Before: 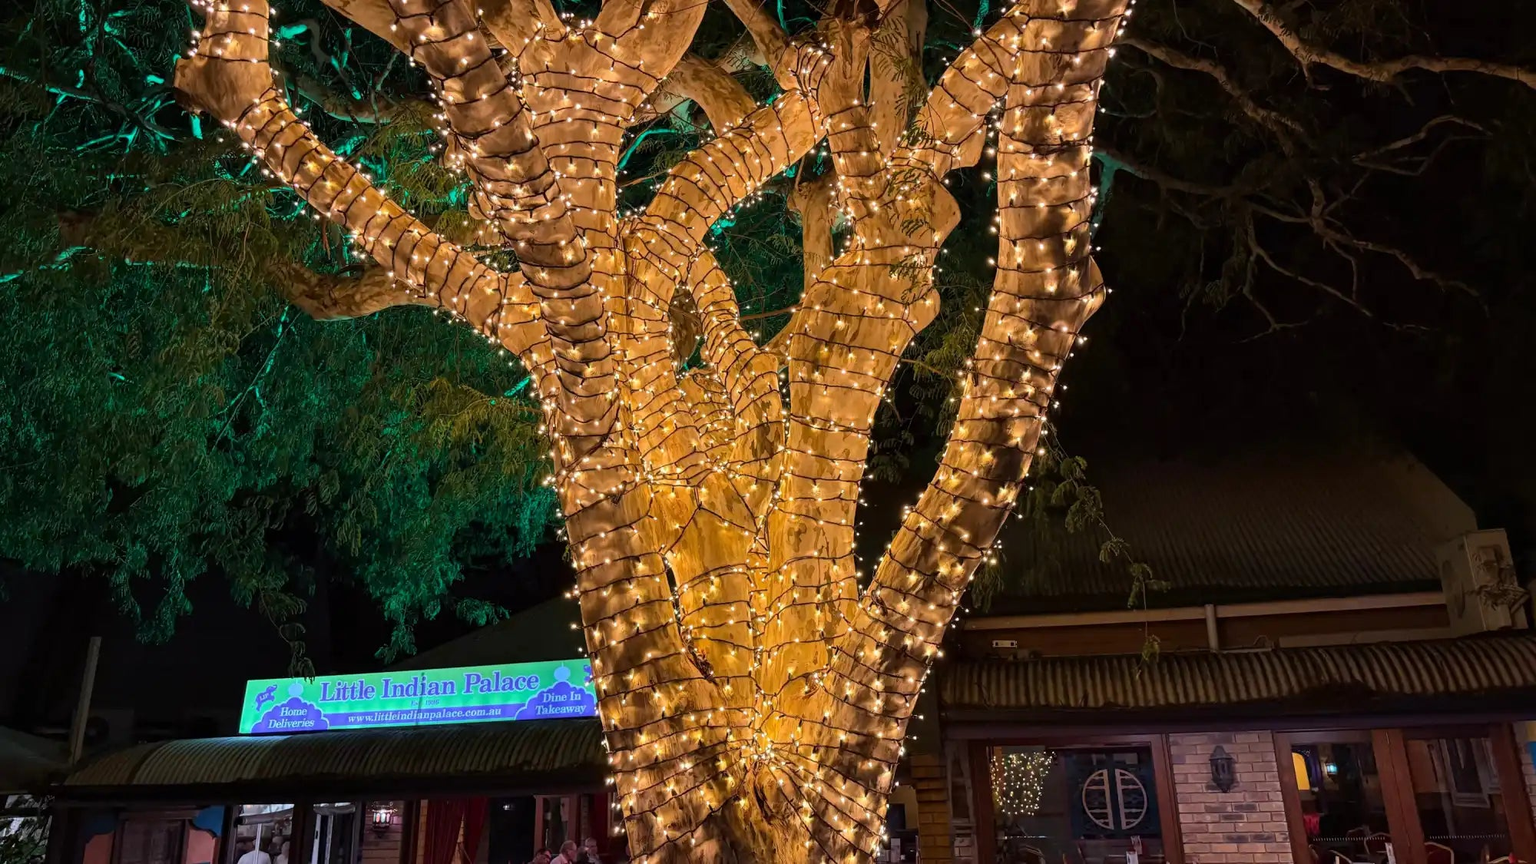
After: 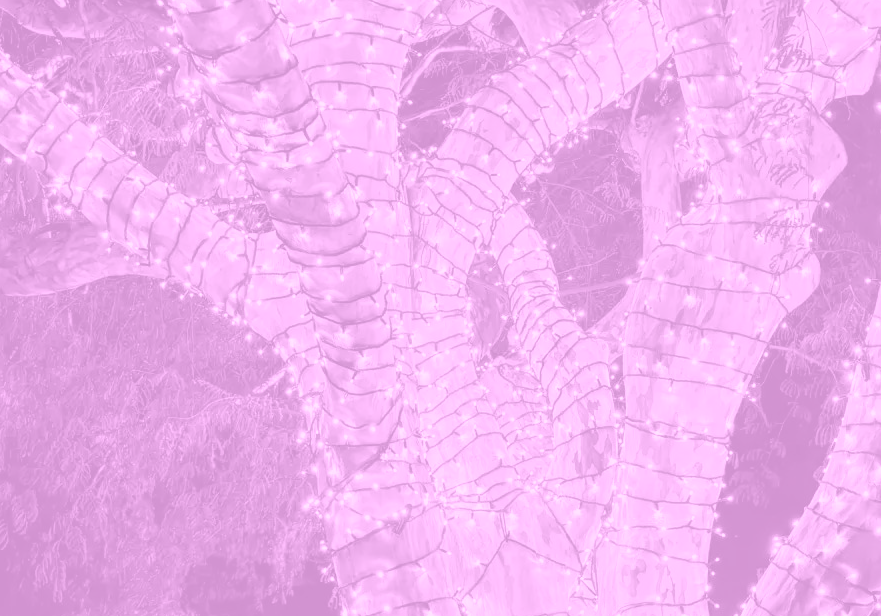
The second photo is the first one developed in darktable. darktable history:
crop: left 20.248%, top 10.86%, right 35.675%, bottom 34.321%
colorize: hue 331.2°, saturation 75%, source mix 30.28%, lightness 70.52%, version 1
